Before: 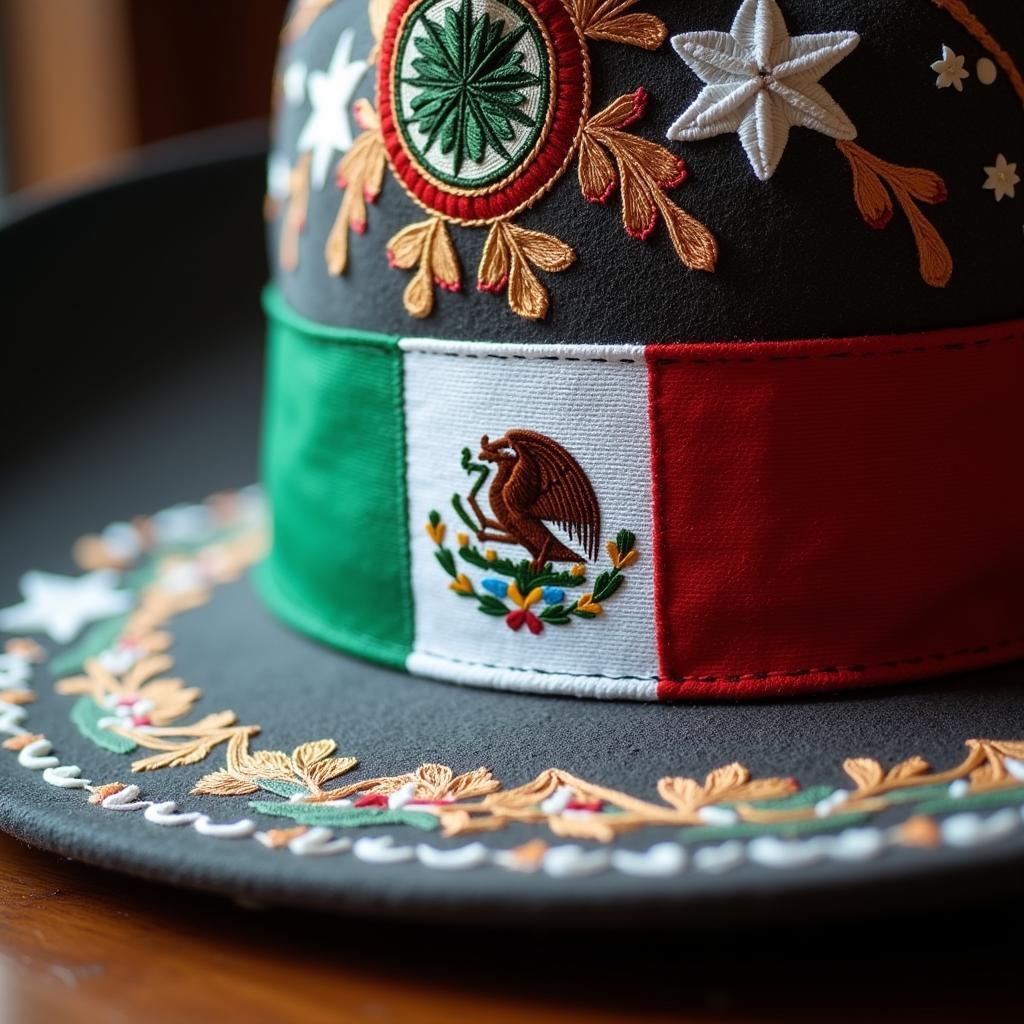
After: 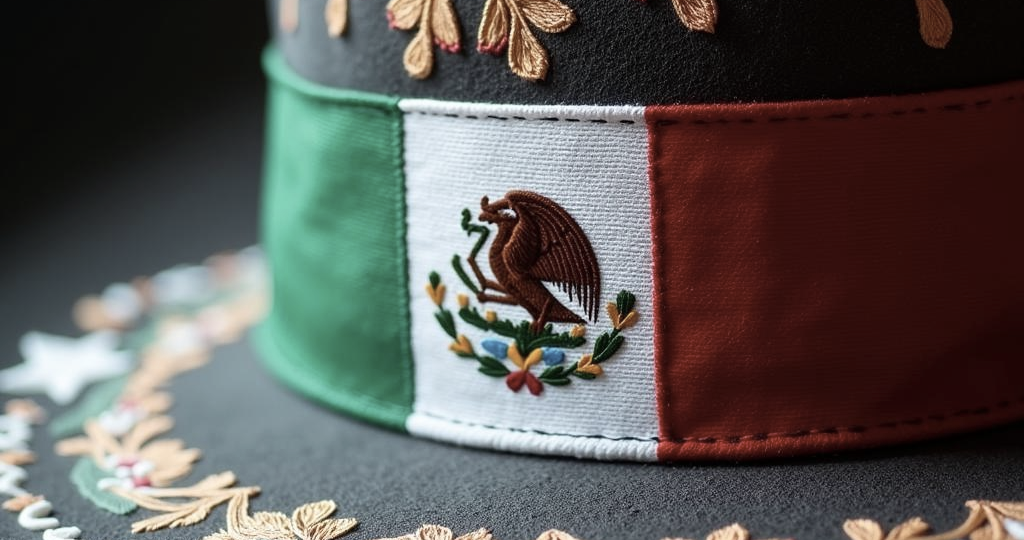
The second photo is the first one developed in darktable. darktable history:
contrast brightness saturation: contrast 0.095, saturation -0.366
crop and rotate: top 23.433%, bottom 23.802%
